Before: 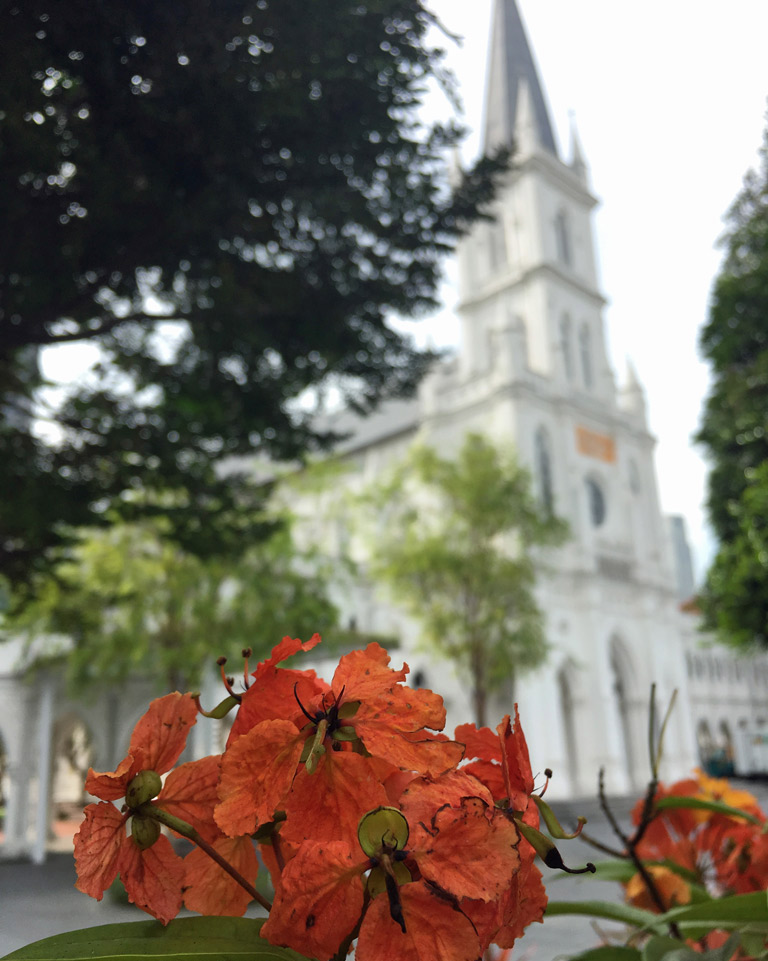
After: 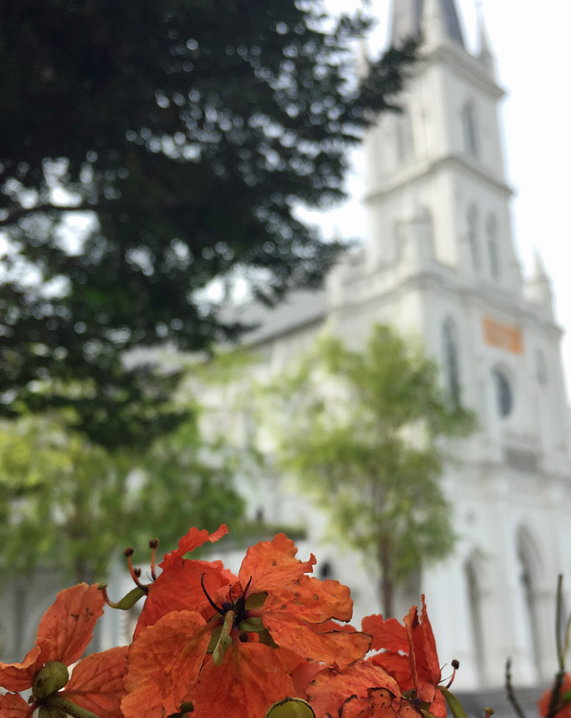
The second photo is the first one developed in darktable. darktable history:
crop and rotate: left 12.12%, top 11.41%, right 13.459%, bottom 13.849%
